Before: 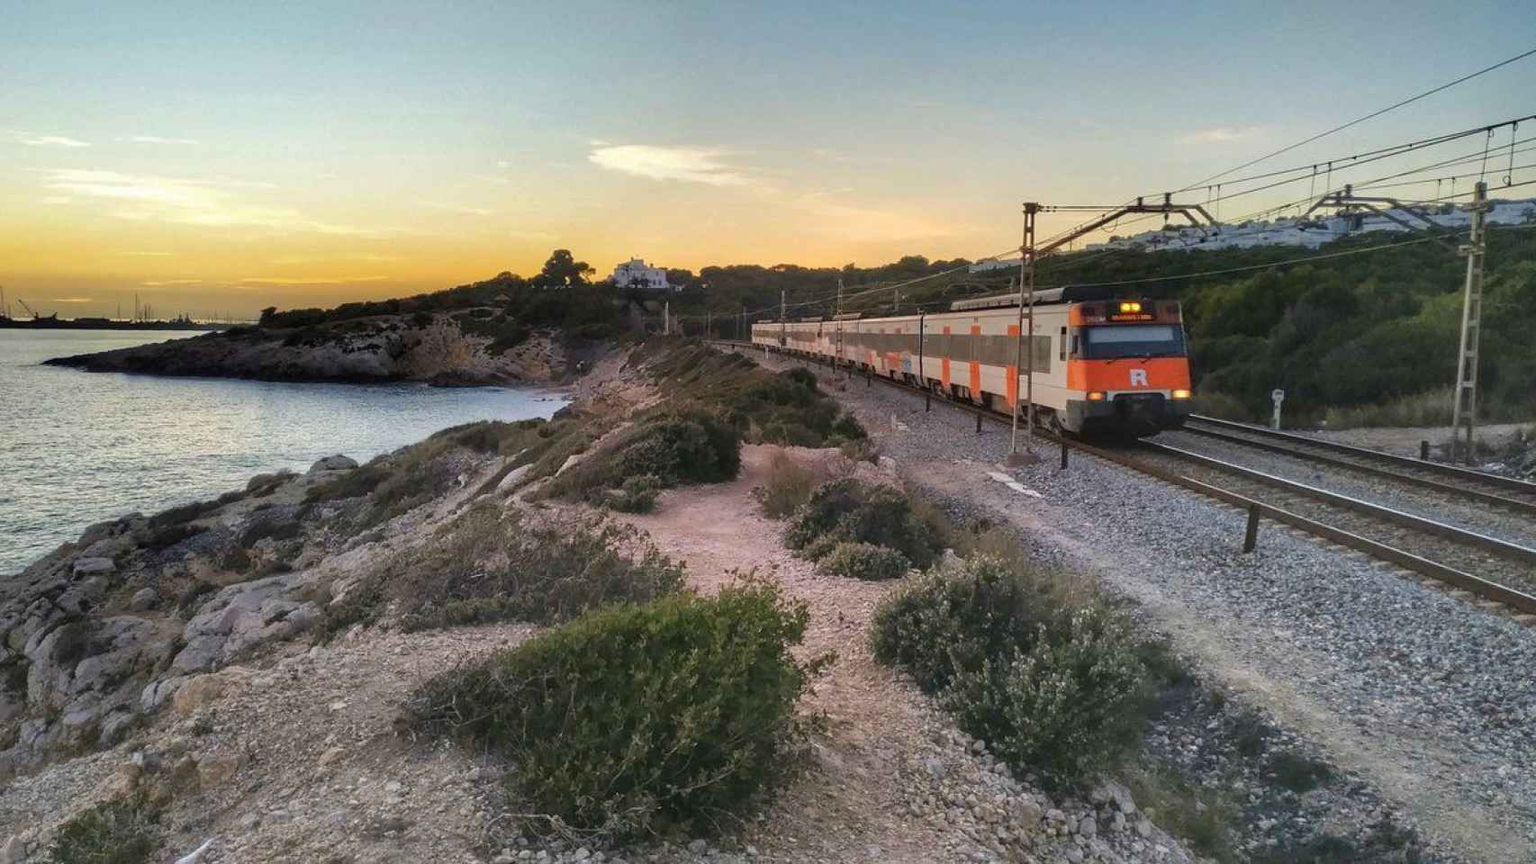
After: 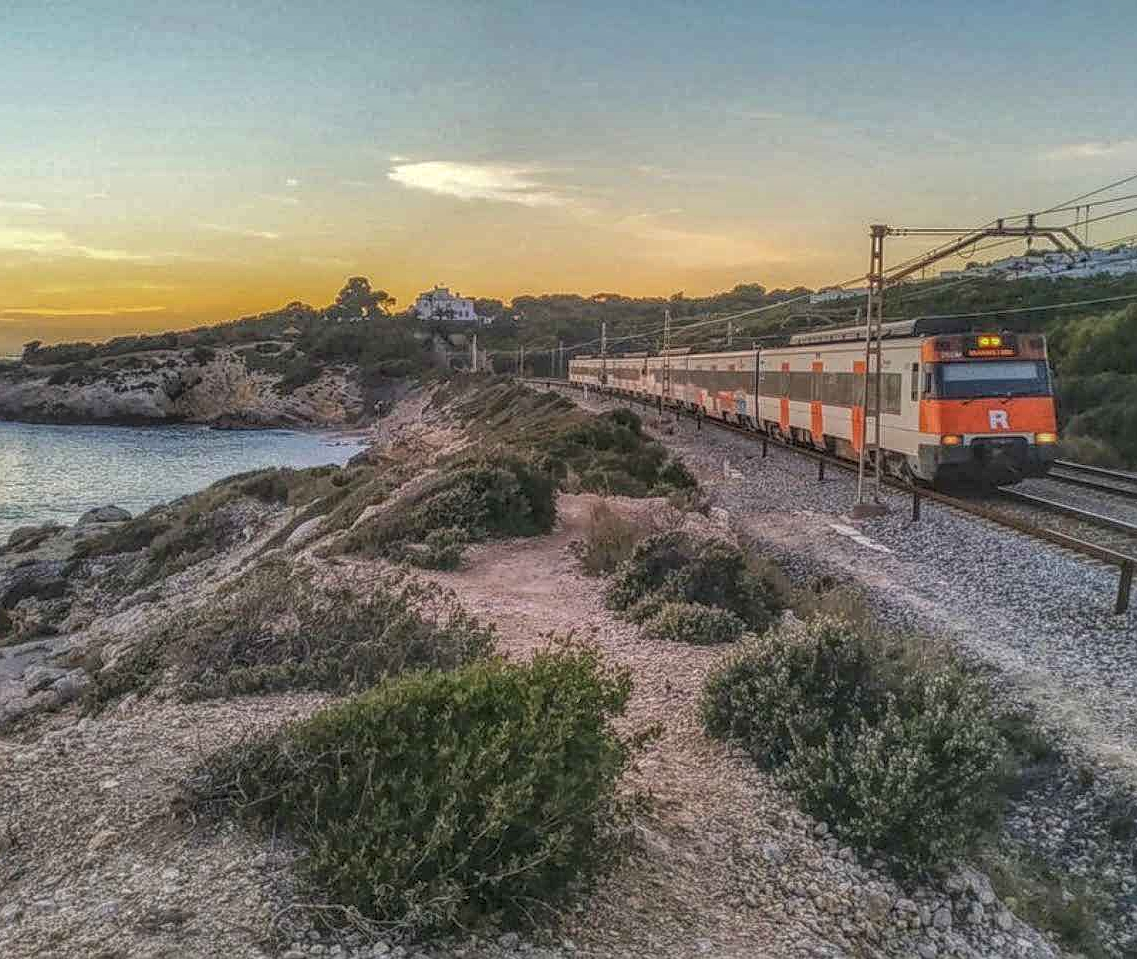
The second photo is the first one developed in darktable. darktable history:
crop and rotate: left 15.617%, right 17.733%
local contrast: highlights 20%, shadows 25%, detail 201%, midtone range 0.2
sharpen: on, module defaults
contrast brightness saturation: contrast -0.023, brightness -0.008, saturation 0.042
color zones: curves: ch1 [(0, 0.469) (0.01, 0.469) (0.12, 0.446) (0.248, 0.469) (0.5, 0.5) (0.748, 0.5) (0.99, 0.469) (1, 0.469)]
